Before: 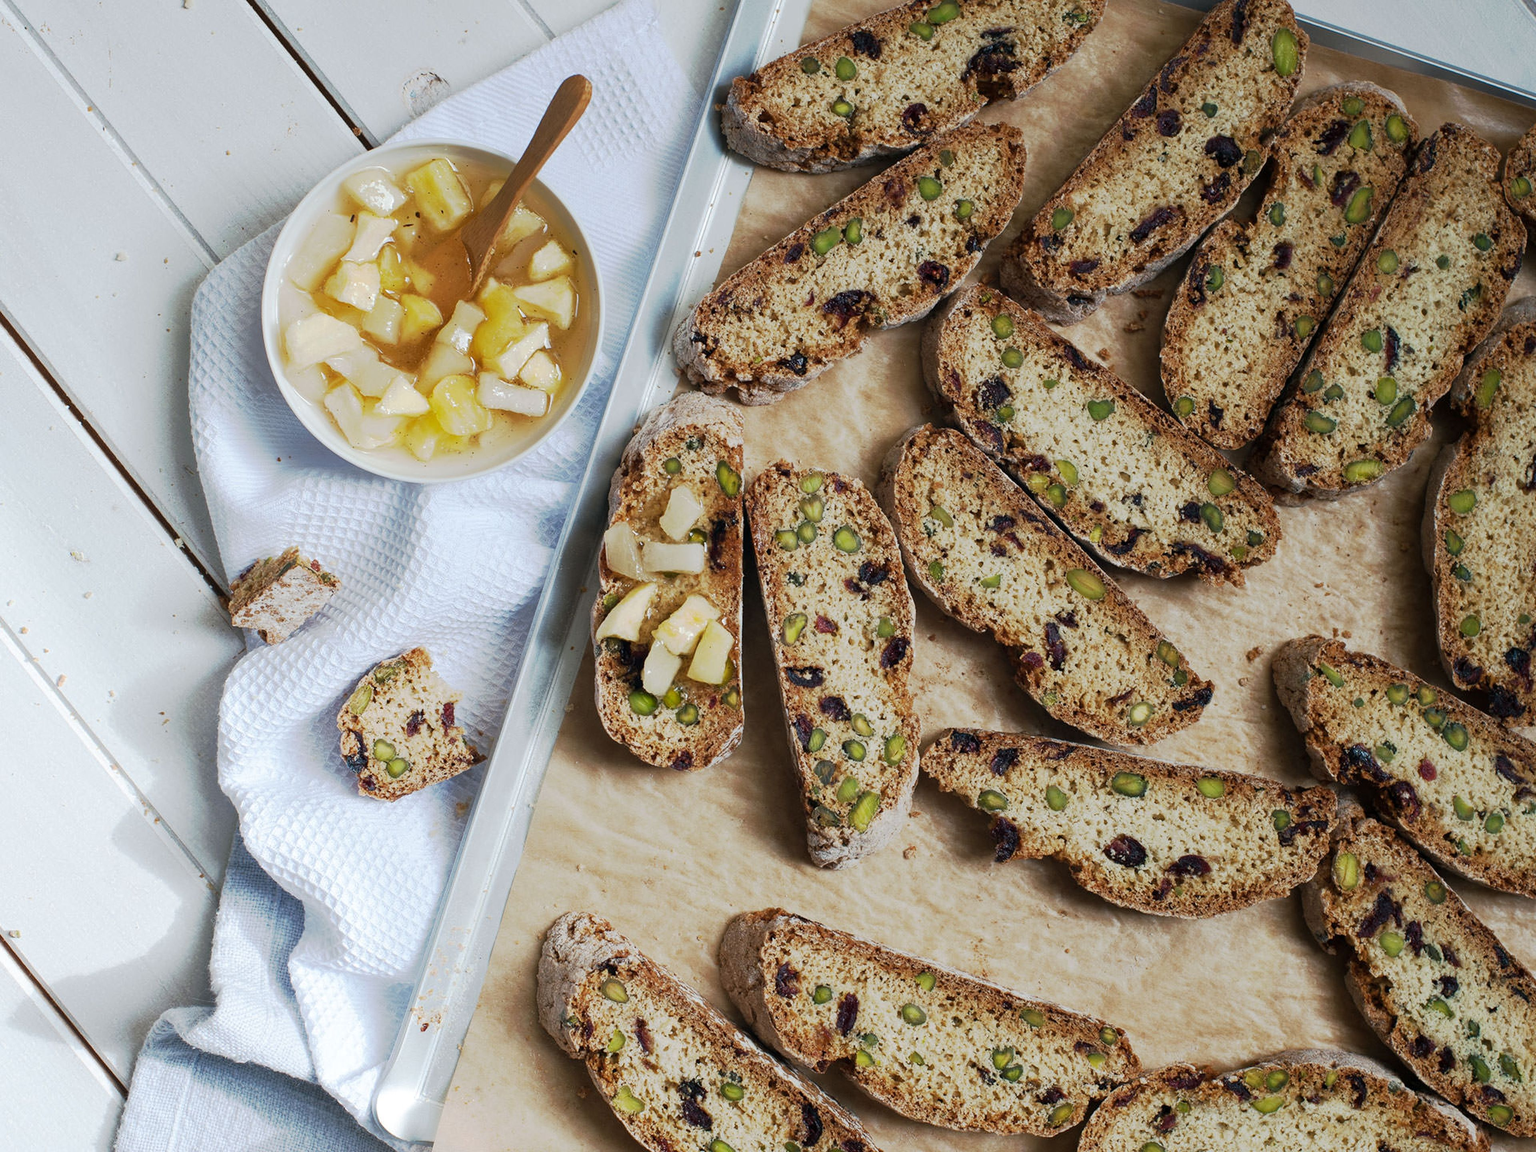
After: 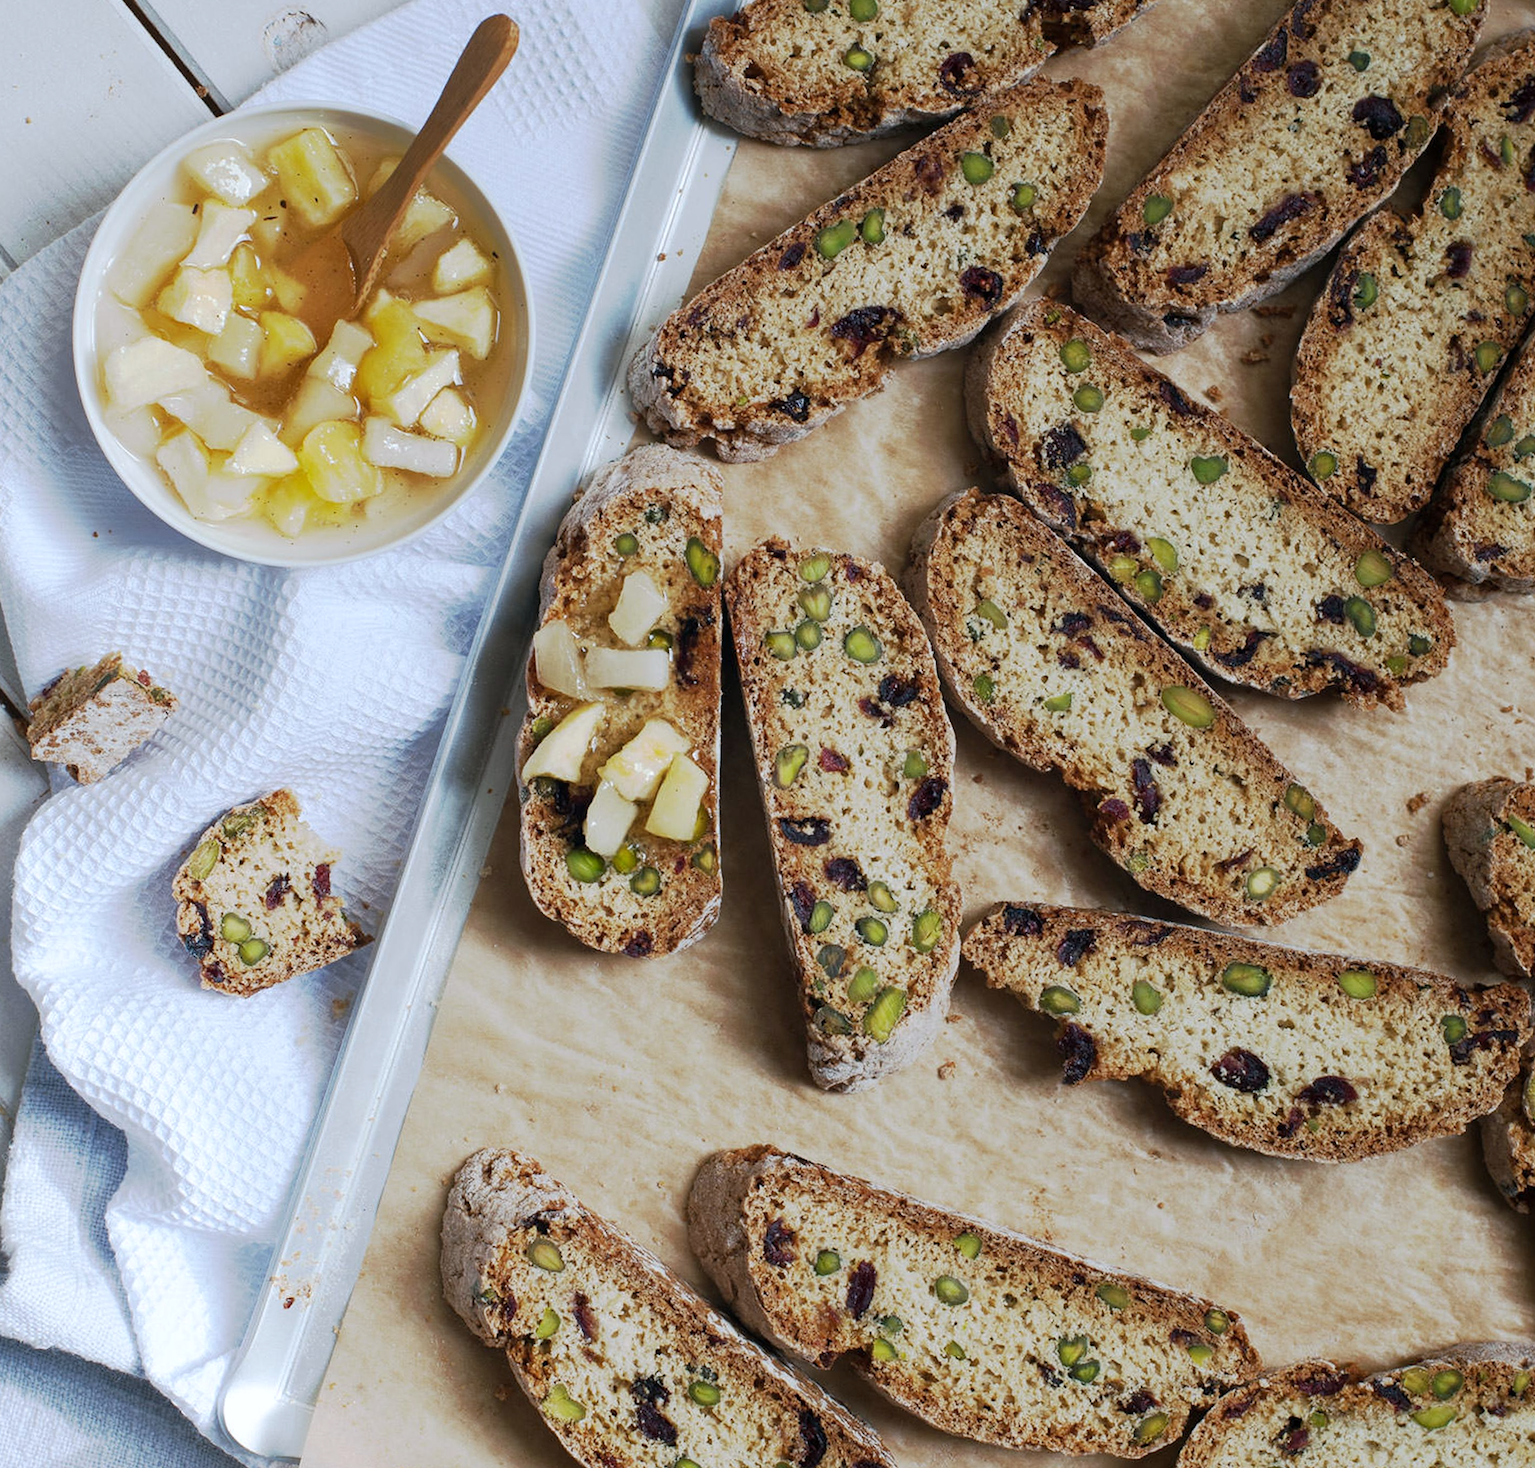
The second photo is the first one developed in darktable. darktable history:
crop and rotate: left 13.15%, top 5.251%, right 12.609%
rotate and perspective: rotation 0.192°, lens shift (horizontal) -0.015, crop left 0.005, crop right 0.996, crop top 0.006, crop bottom 0.99
white balance: red 0.983, blue 1.036
